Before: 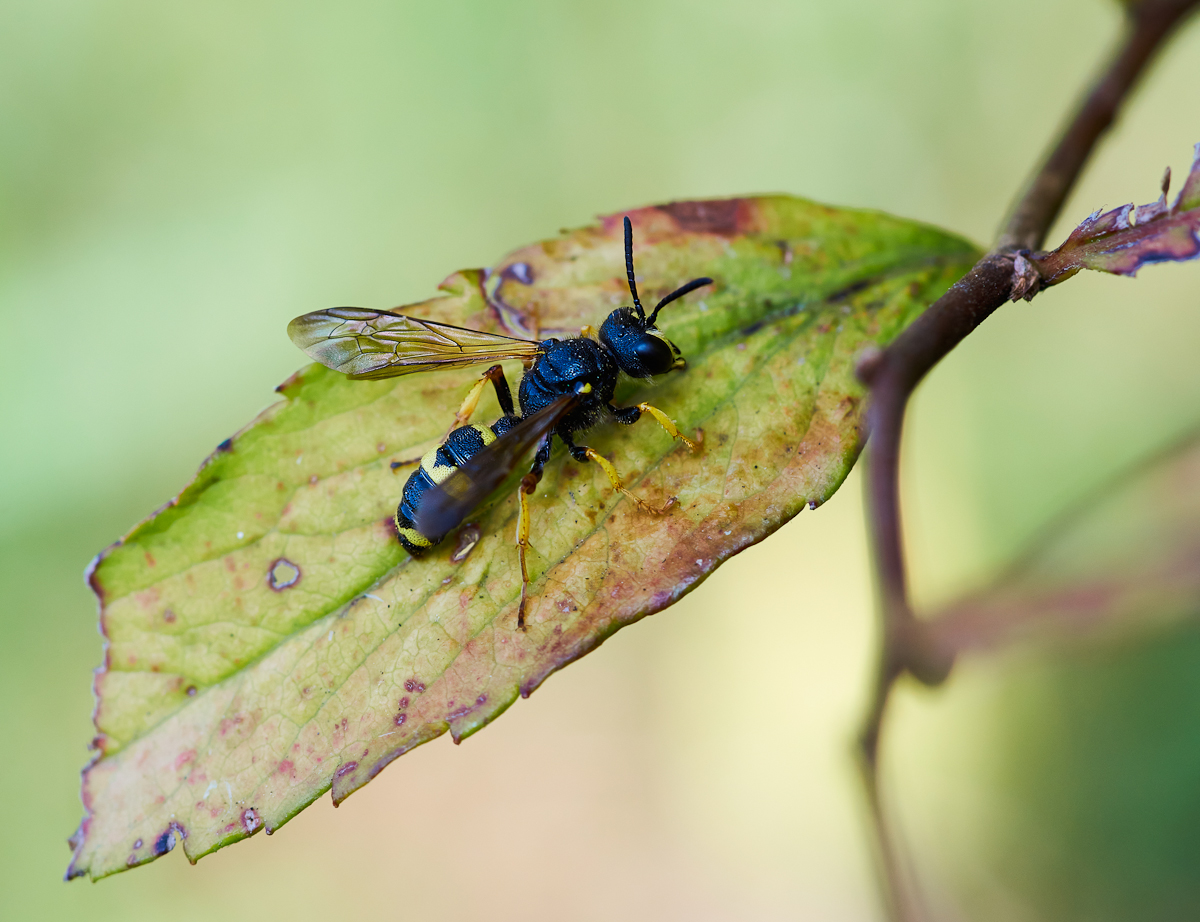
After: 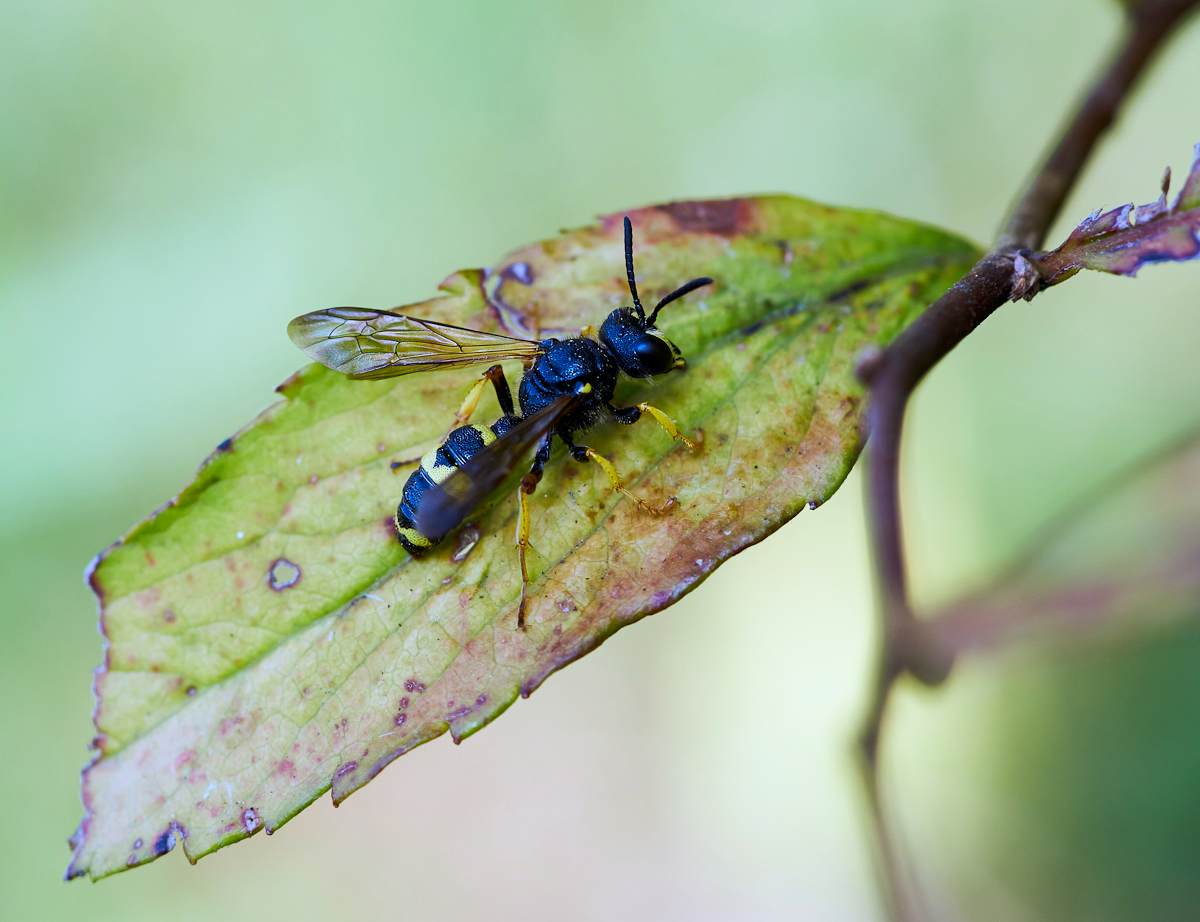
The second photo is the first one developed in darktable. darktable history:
exposure: black level correction 0.001, compensate highlight preservation false
white balance: red 0.948, green 1.02, blue 1.176
